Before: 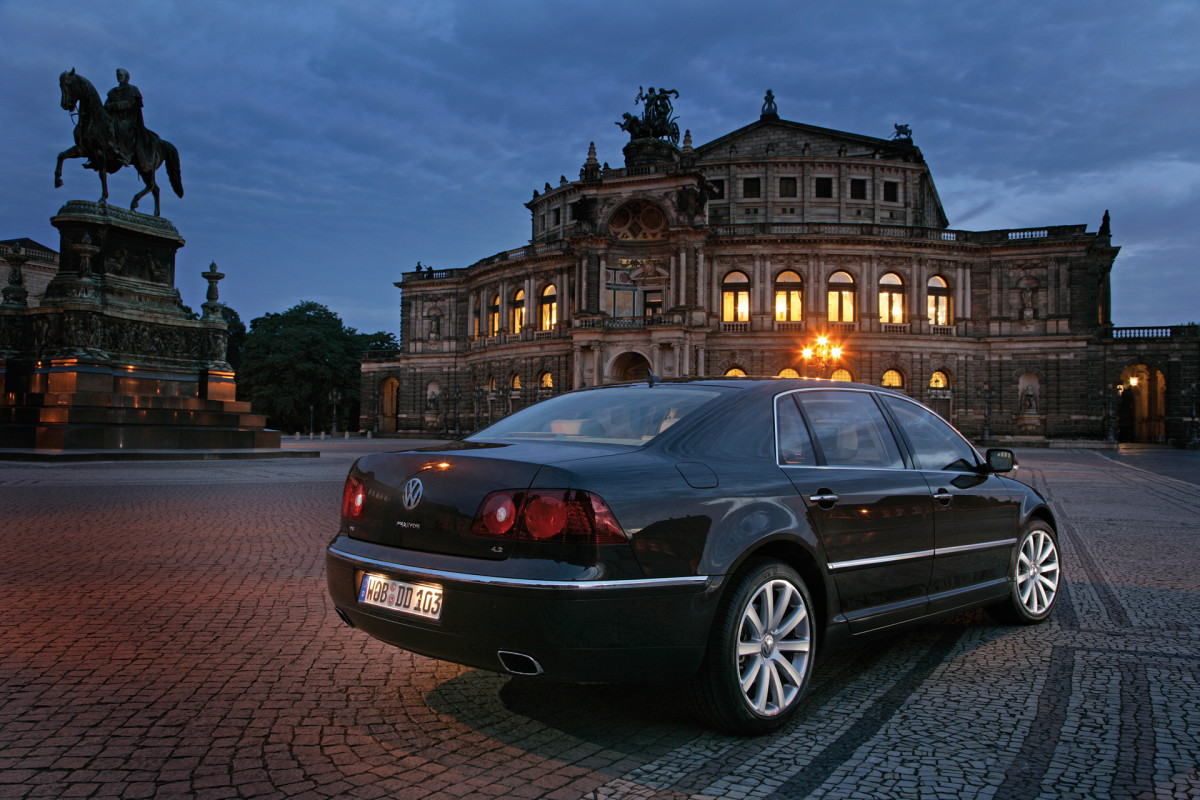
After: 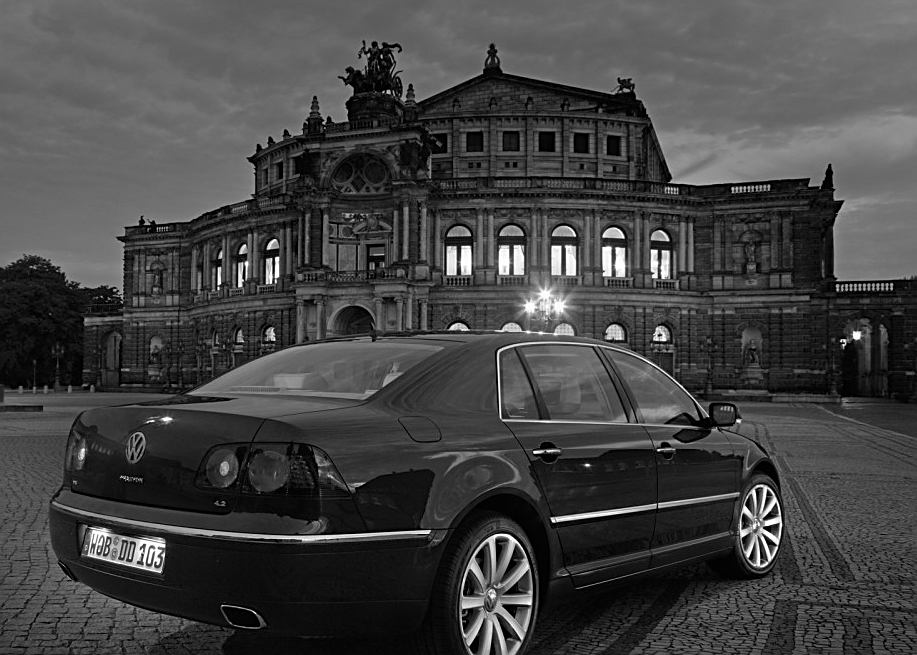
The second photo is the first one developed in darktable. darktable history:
crop: left 23.095%, top 5.827%, bottom 11.854%
monochrome: on, module defaults
sharpen: on, module defaults
